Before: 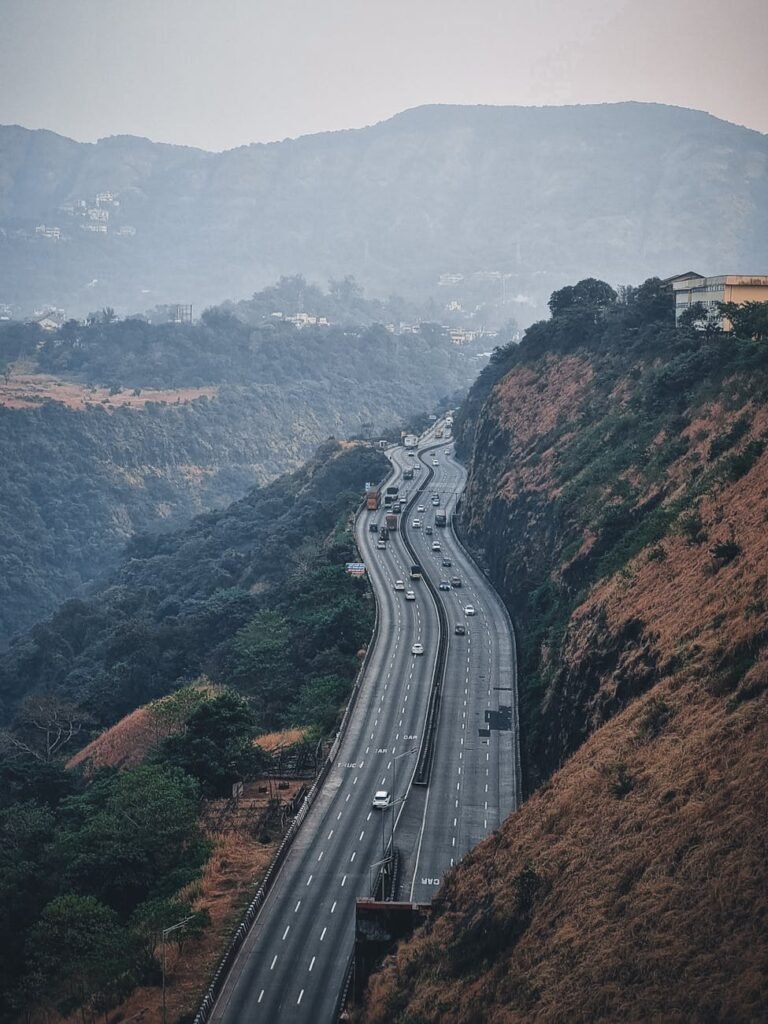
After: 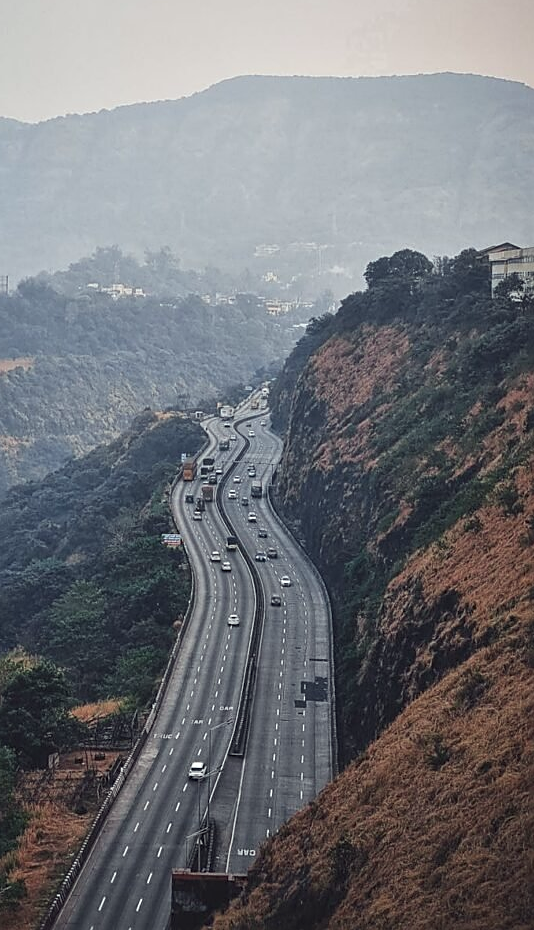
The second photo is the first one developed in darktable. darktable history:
sharpen: on, module defaults
color correction: highlights a* -0.95, highlights b* 4.5, shadows a* 3.55
crop and rotate: left 24.034%, top 2.838%, right 6.406%, bottom 6.299%
